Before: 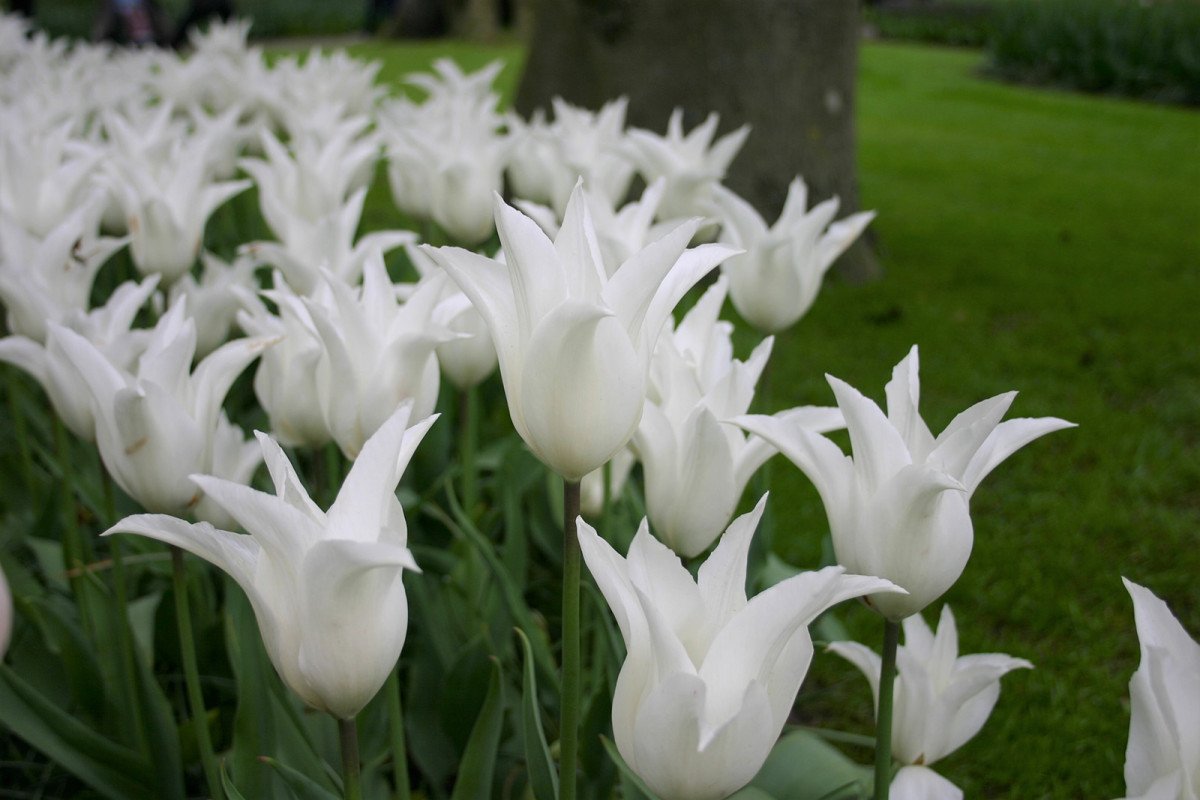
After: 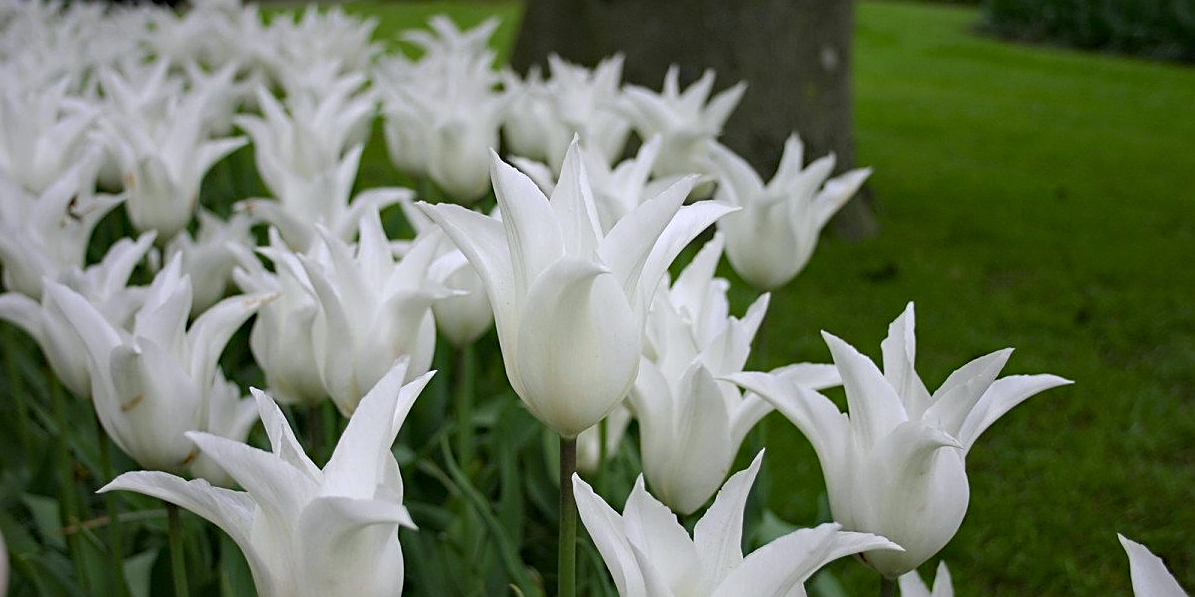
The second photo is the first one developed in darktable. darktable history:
white balance: red 0.988, blue 1.017
crop: left 0.387%, top 5.469%, bottom 19.809%
haze removal: compatibility mode true, adaptive false
sharpen: on, module defaults
